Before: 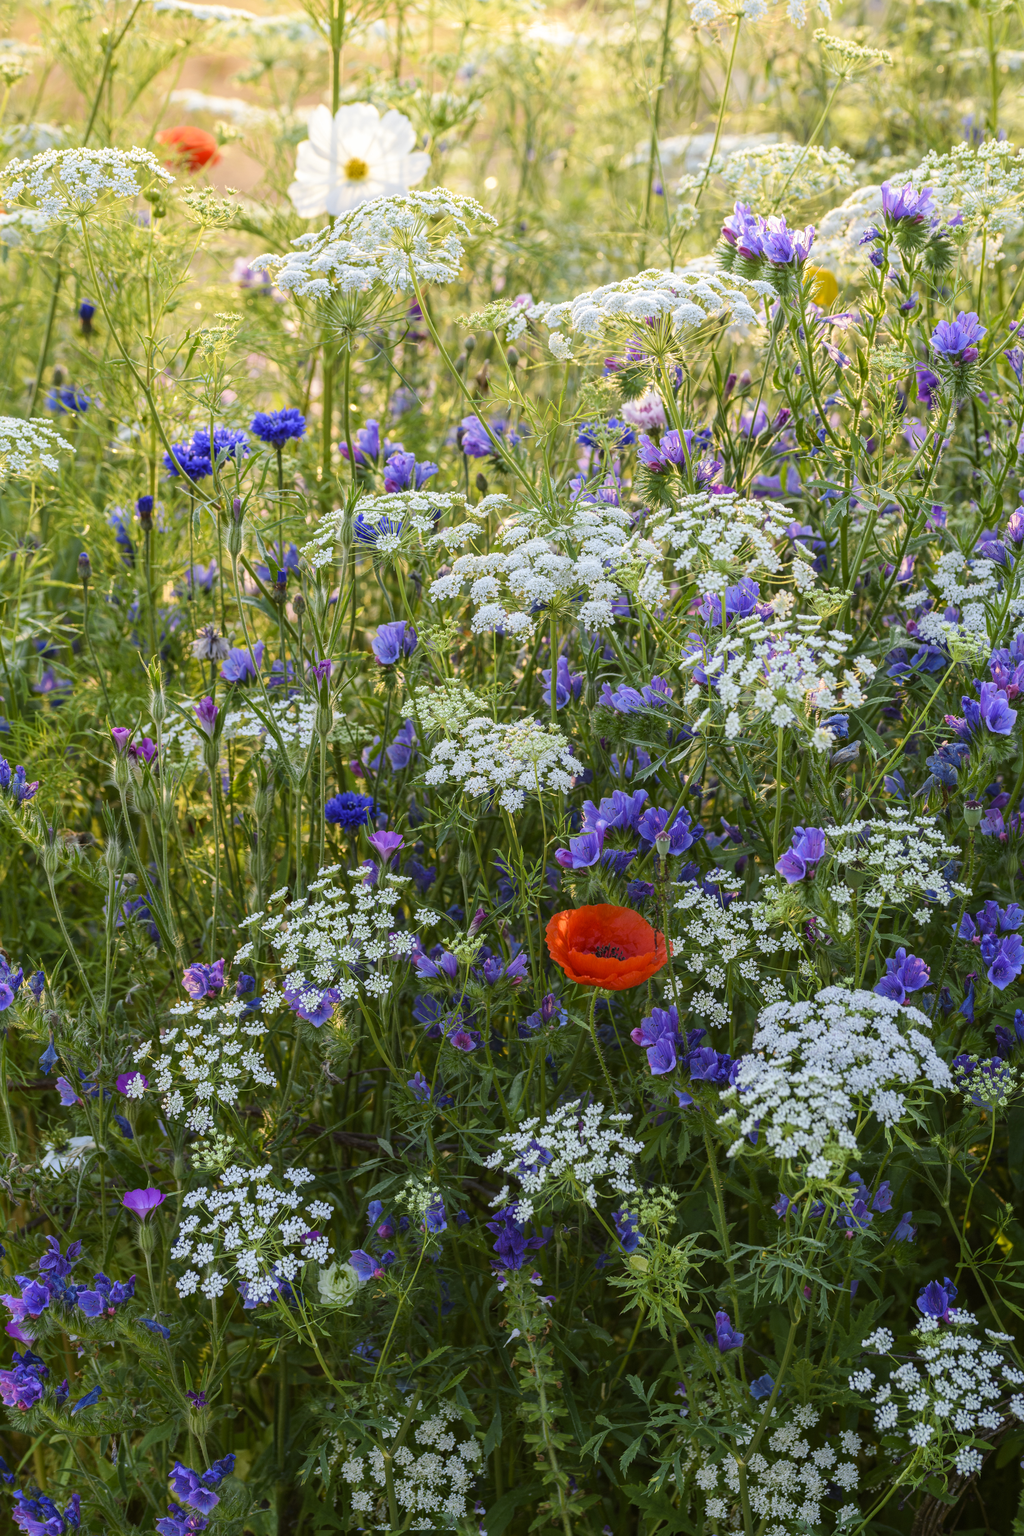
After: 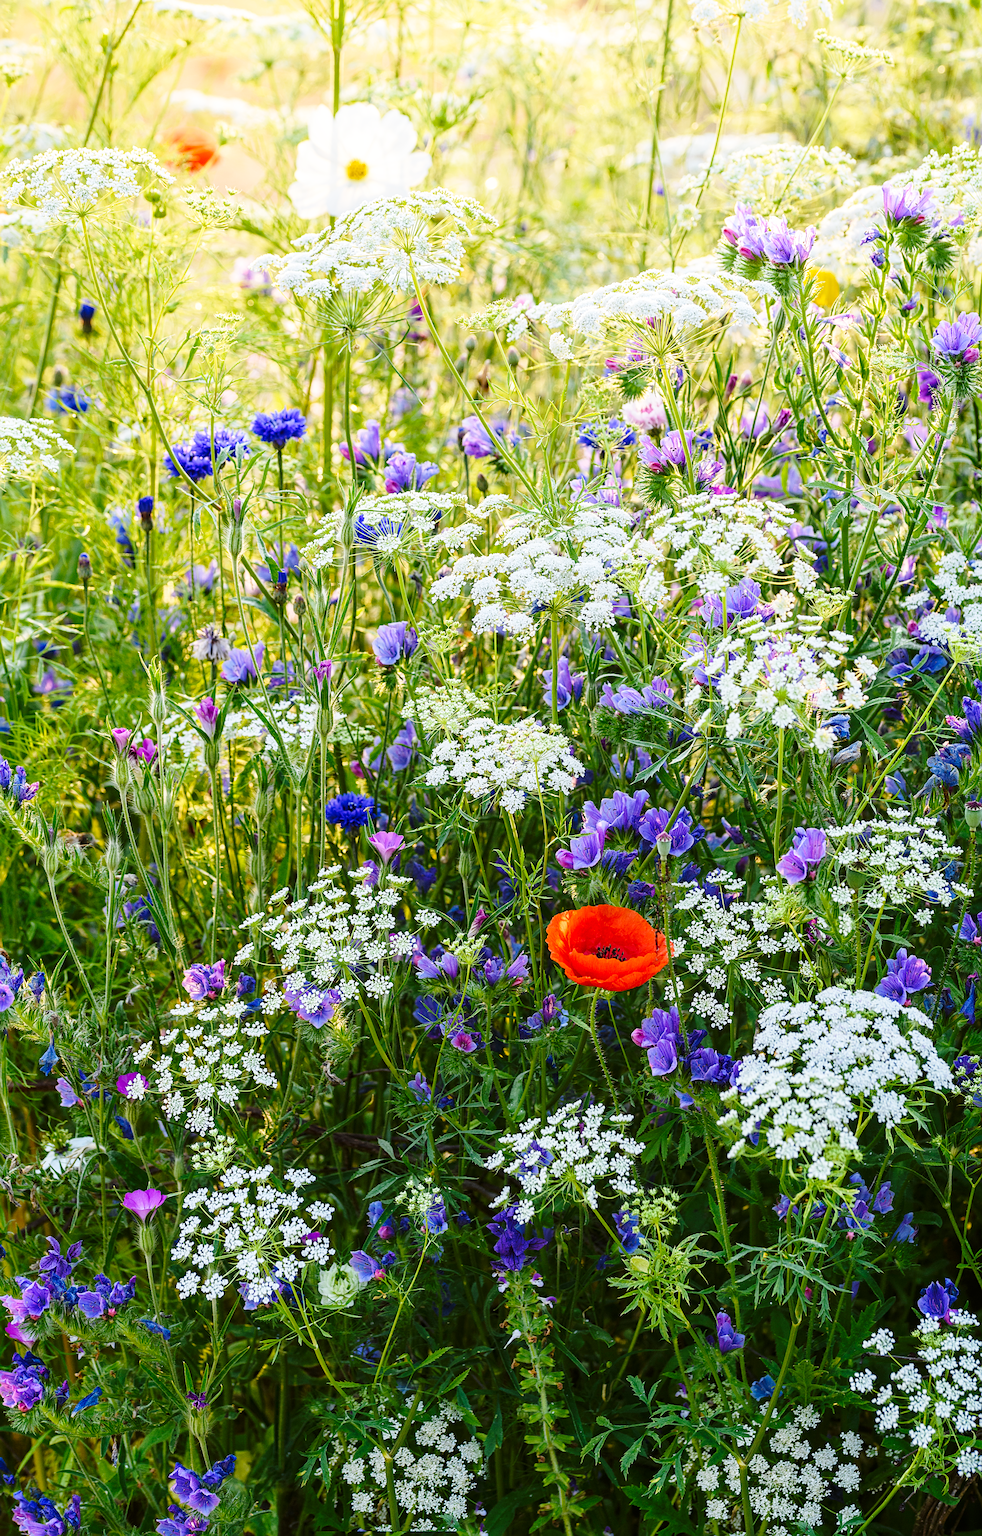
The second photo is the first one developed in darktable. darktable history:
crop: right 4.126%, bottom 0.031%
sharpen: on, module defaults
base curve: curves: ch0 [(0, 0) (0.028, 0.03) (0.121, 0.232) (0.46, 0.748) (0.859, 0.968) (1, 1)], preserve colors none
